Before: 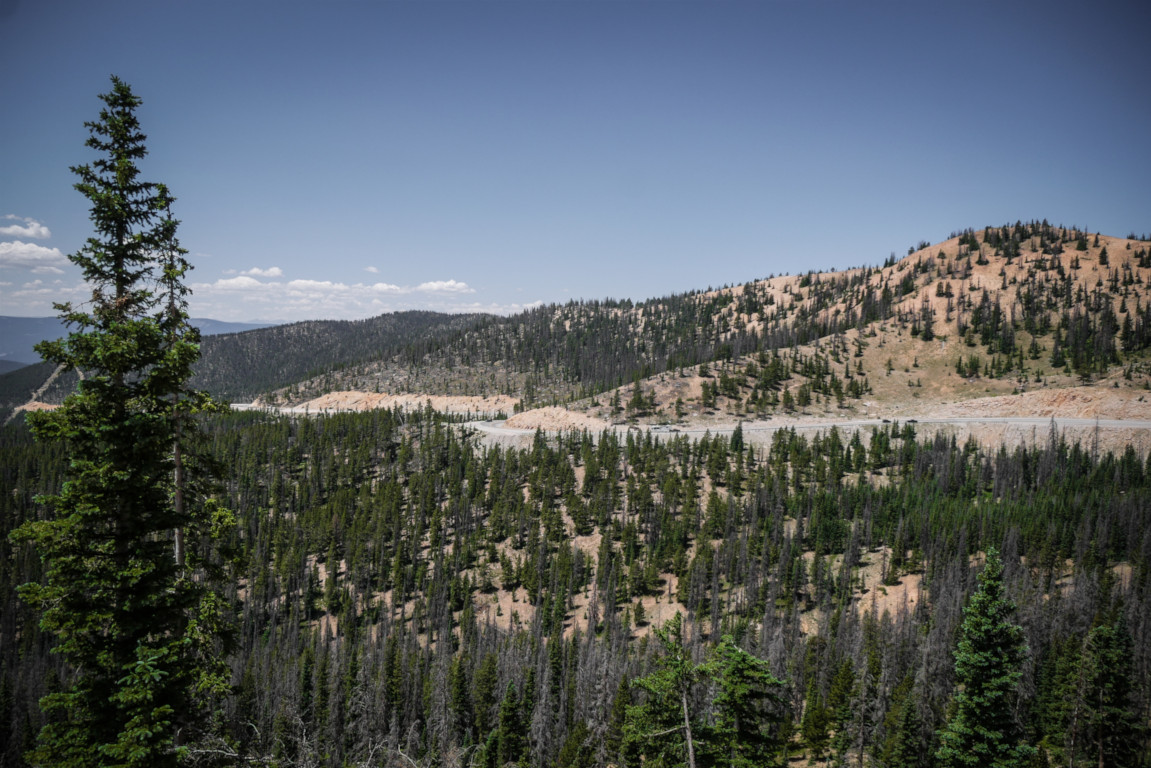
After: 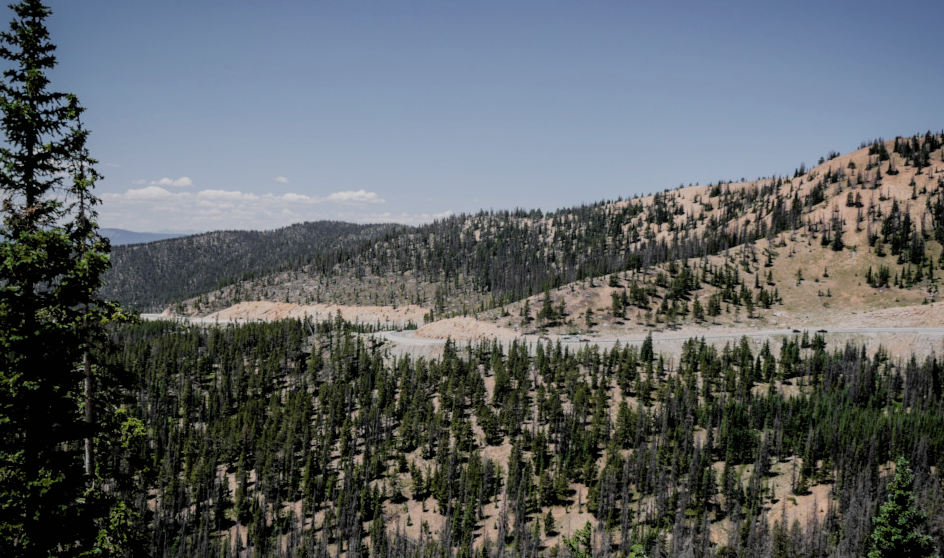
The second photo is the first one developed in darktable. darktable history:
filmic rgb: black relative exposure -4.88 EV, hardness 2.82
crop: left 7.856%, top 11.836%, right 10.12%, bottom 15.387%
